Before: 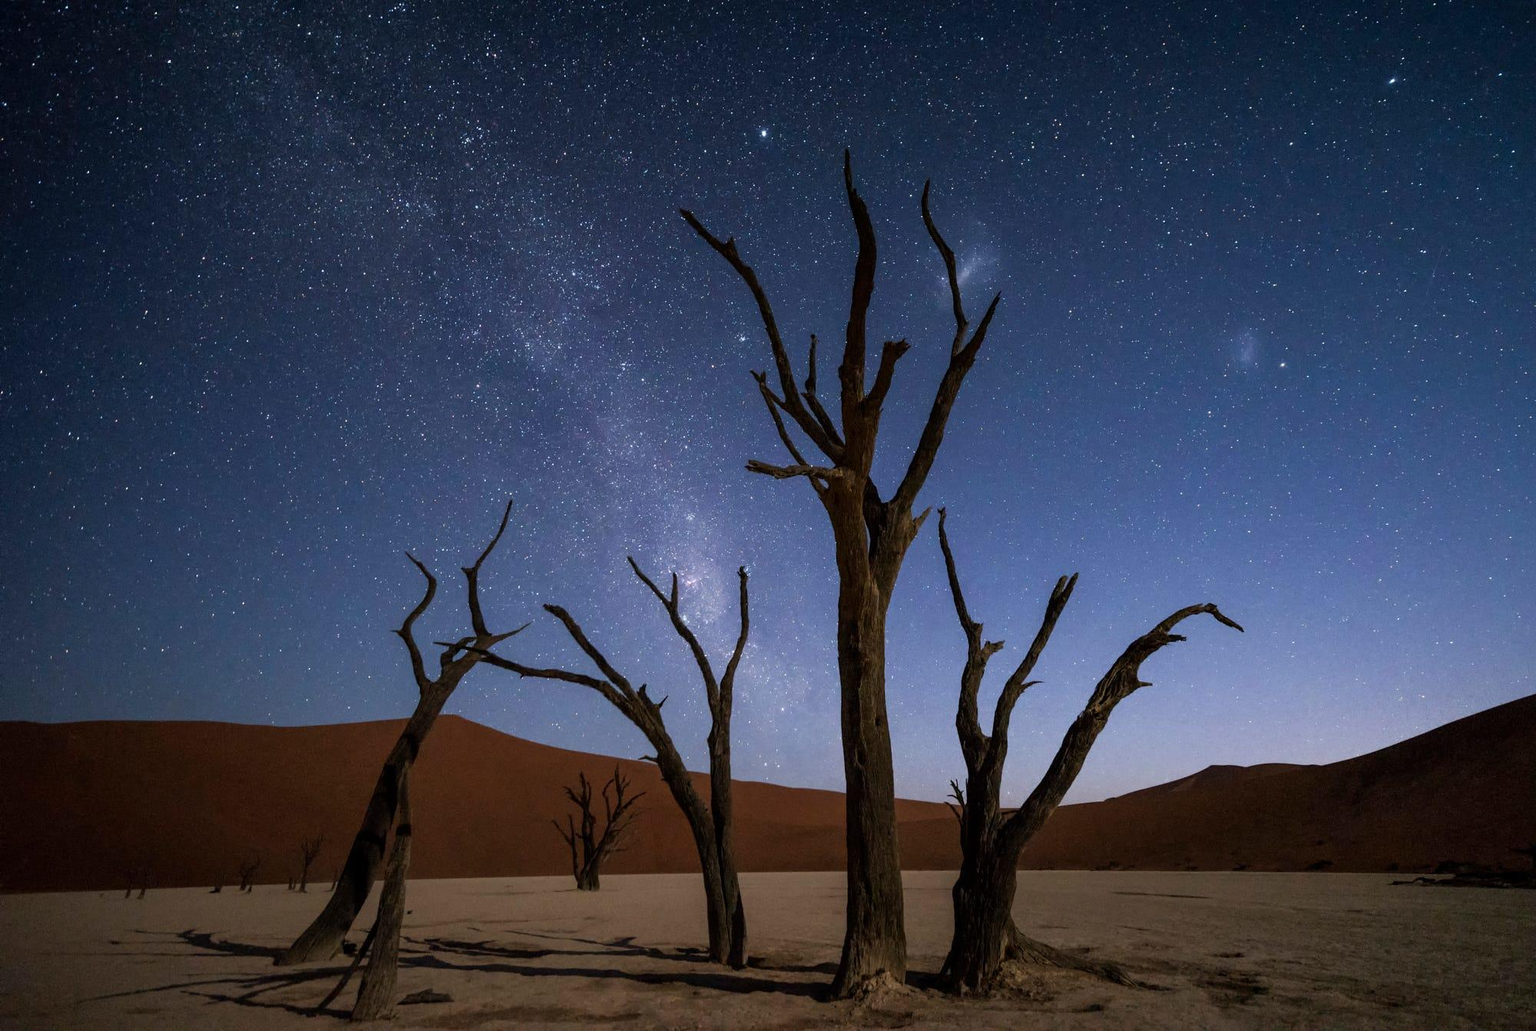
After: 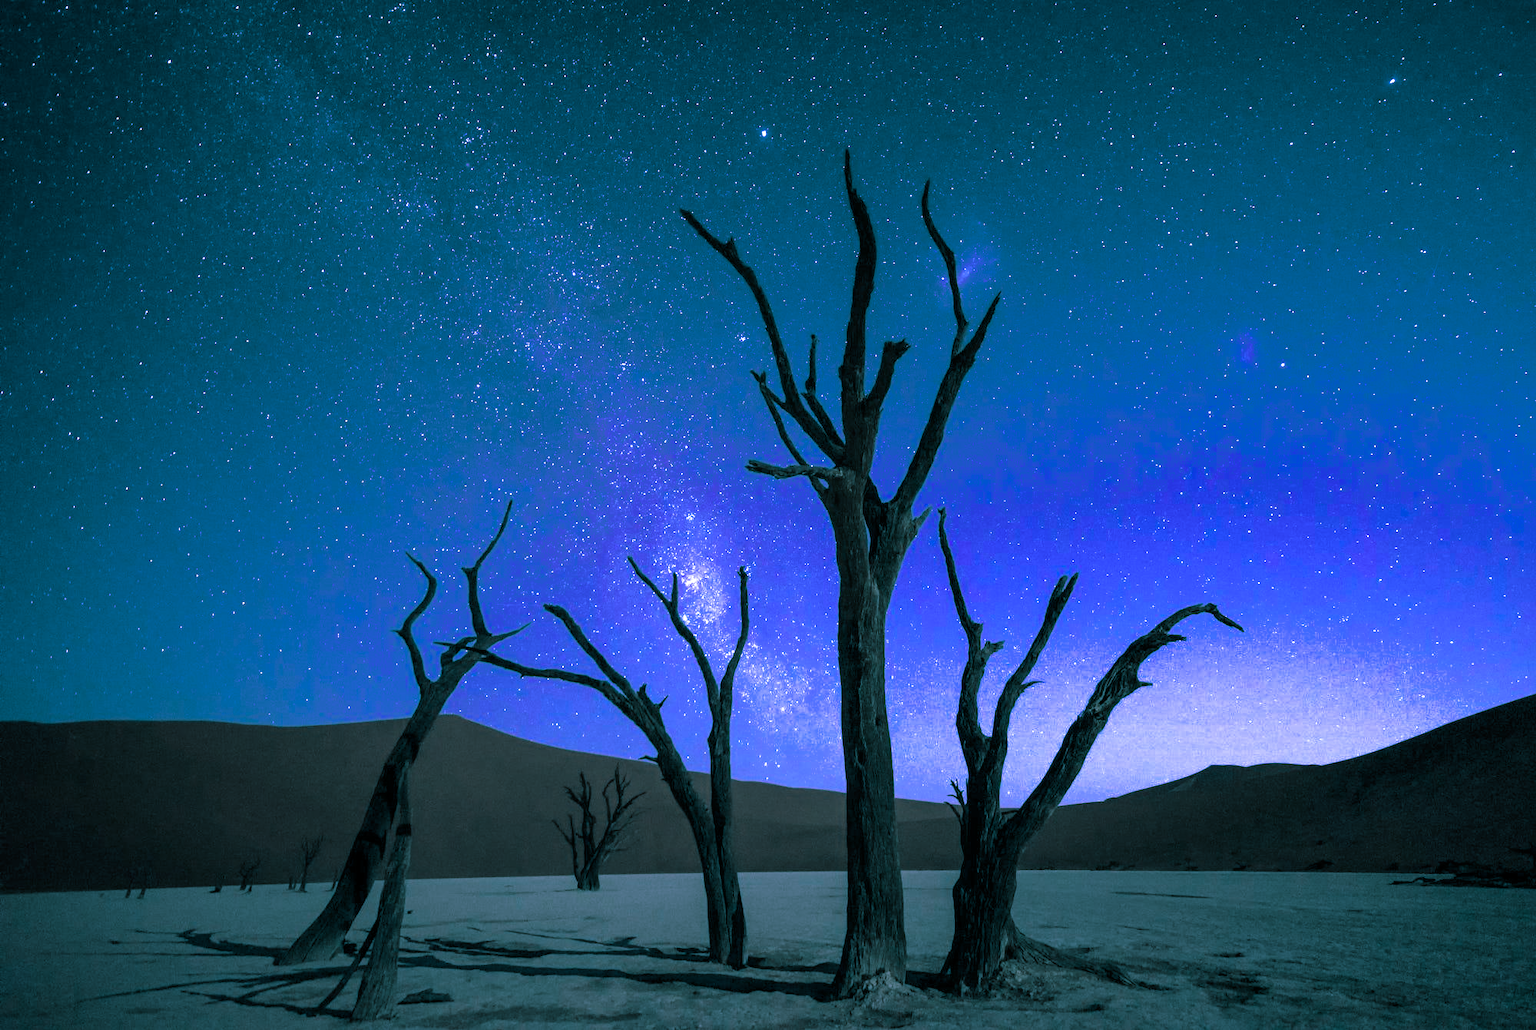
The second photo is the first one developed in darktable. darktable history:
split-toning: shadows › hue 186.43°, highlights › hue 49.29°, compress 30.29%
white balance: red 1.138, green 0.996, blue 0.812
color calibration: output R [0.948, 0.091, -0.04, 0], output G [-0.3, 1.384, -0.085, 0], output B [-0.108, 0.061, 1.08, 0], illuminant as shot in camera, x 0.484, y 0.43, temperature 2405.29 K
